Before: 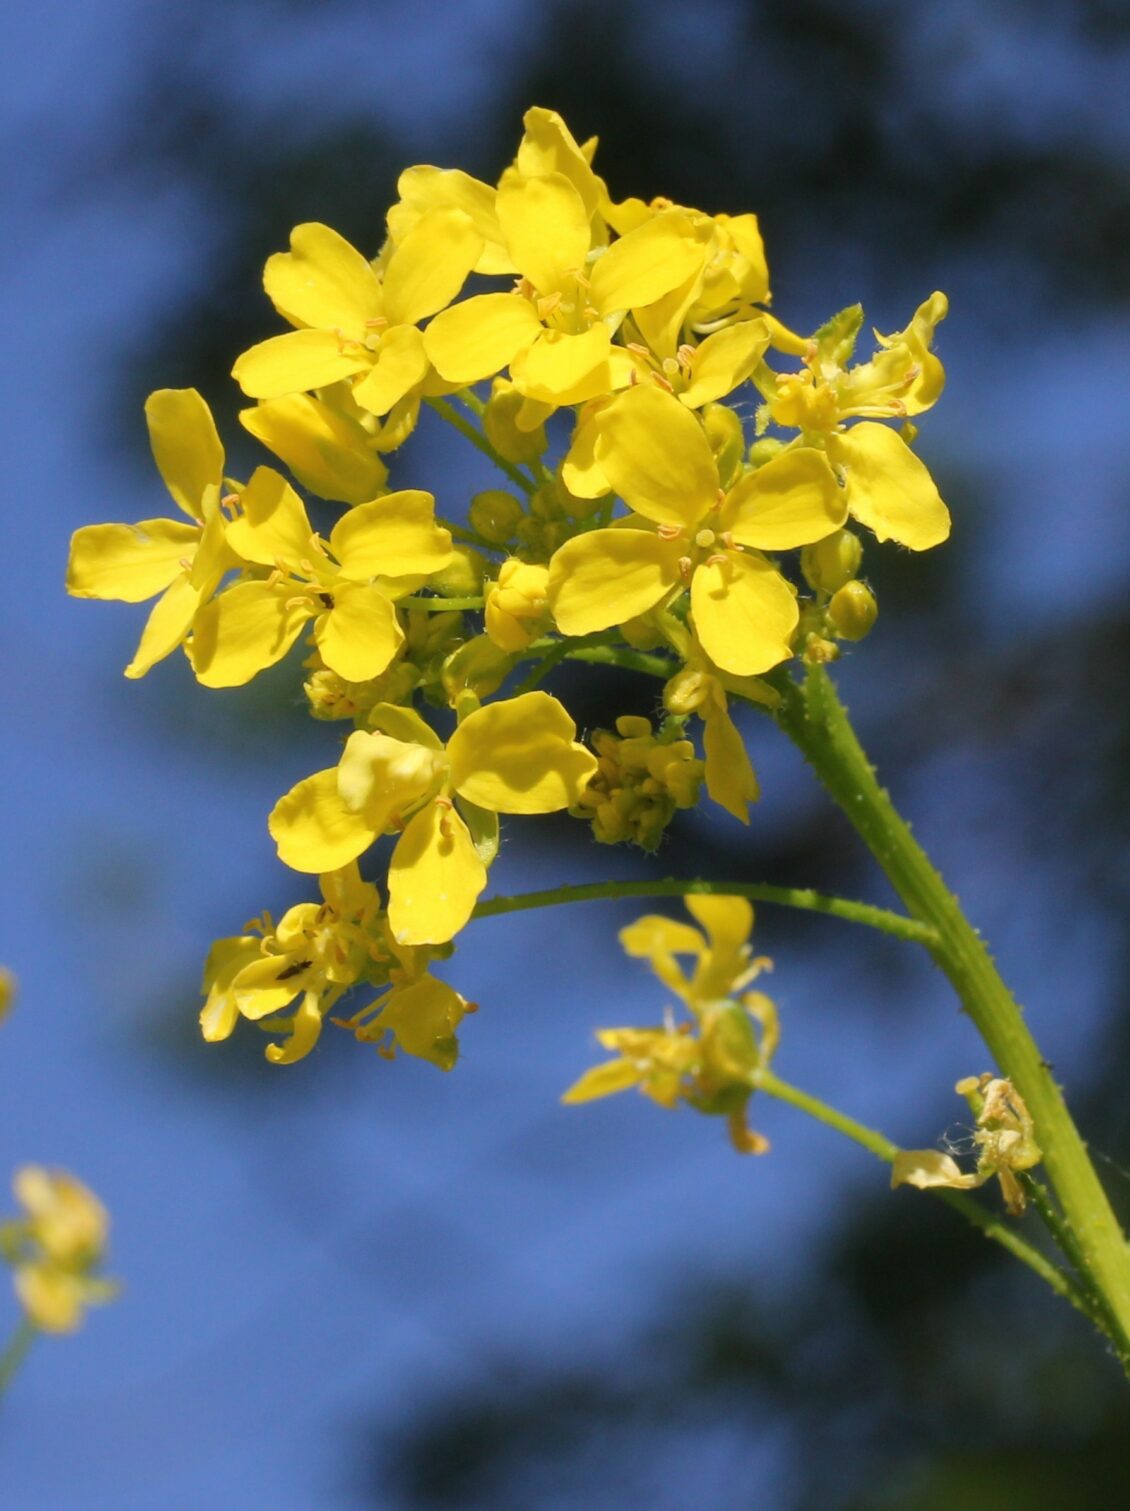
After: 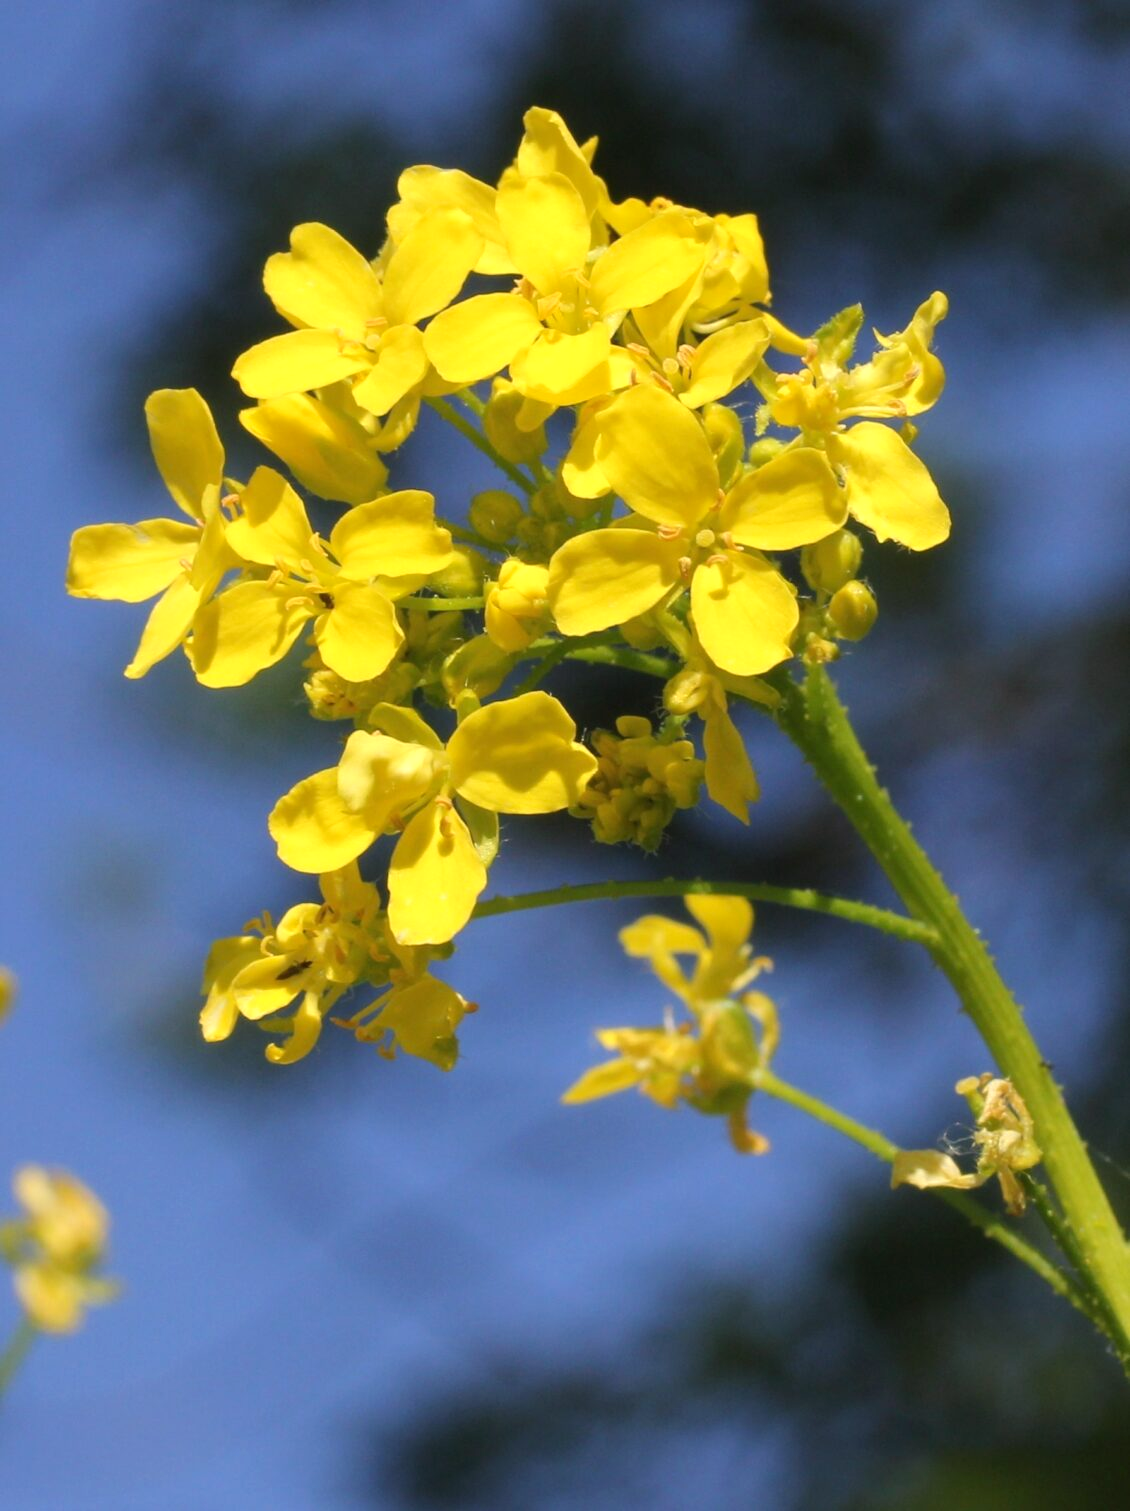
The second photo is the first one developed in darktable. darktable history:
color calibration: x 0.341, y 0.354, temperature 5209.95 K
exposure: exposure 0.2 EV, compensate highlight preservation false
